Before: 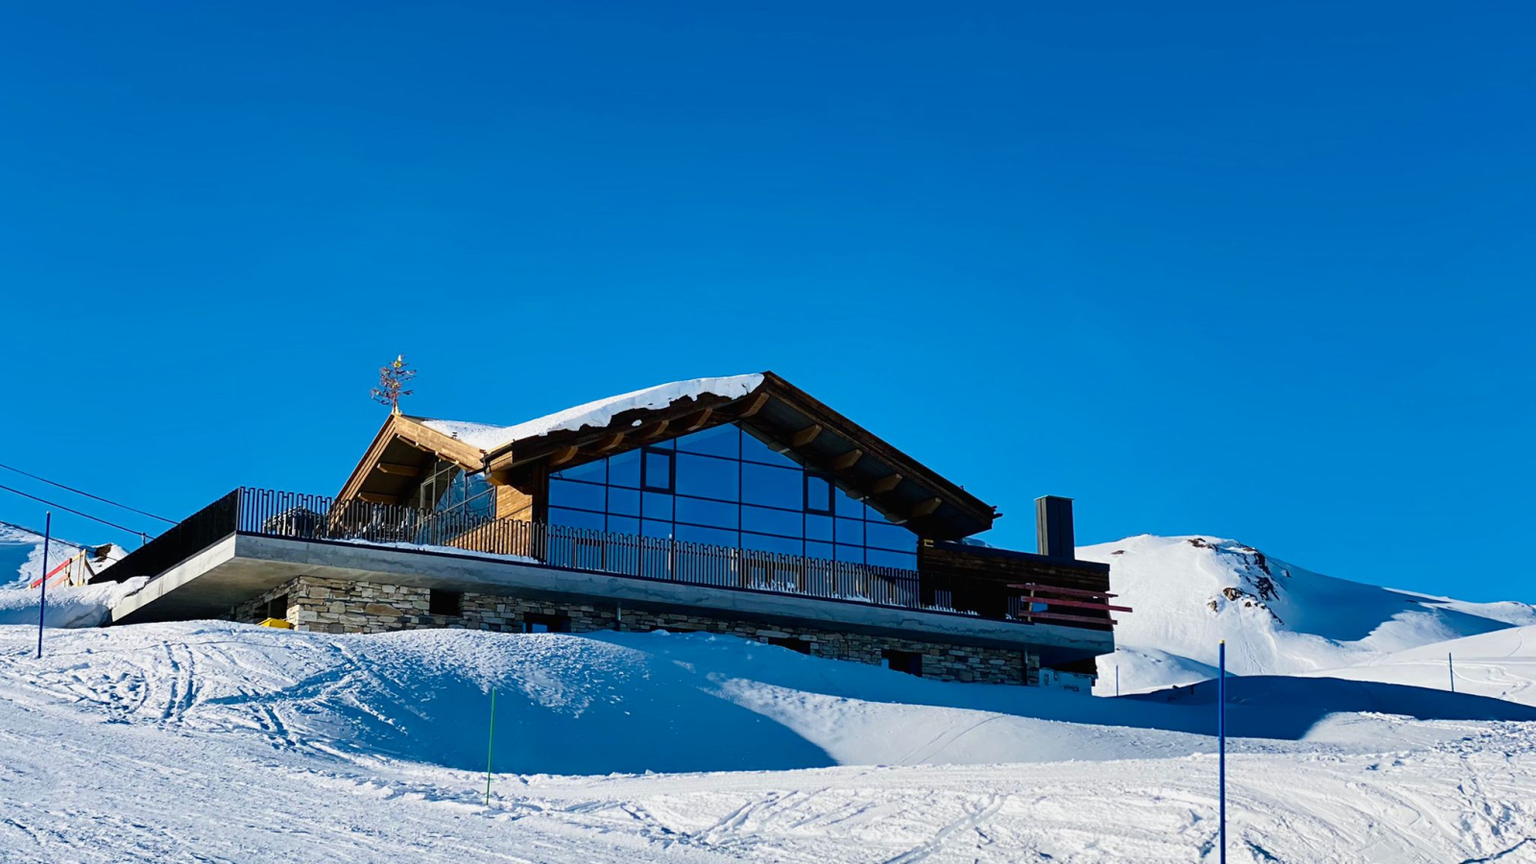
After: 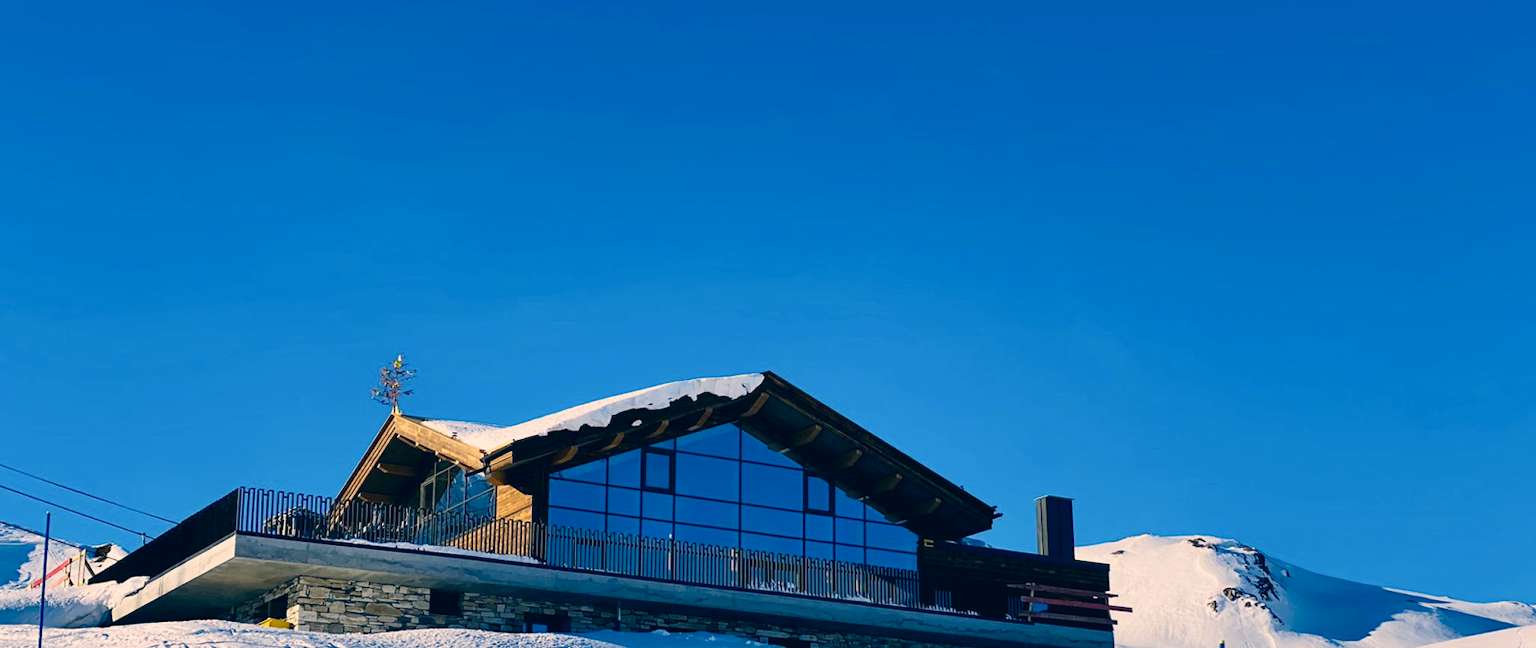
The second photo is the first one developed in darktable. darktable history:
color correction: highlights a* 10.31, highlights b* 14.71, shadows a* -10.14, shadows b* -14.92
crop: bottom 24.981%
